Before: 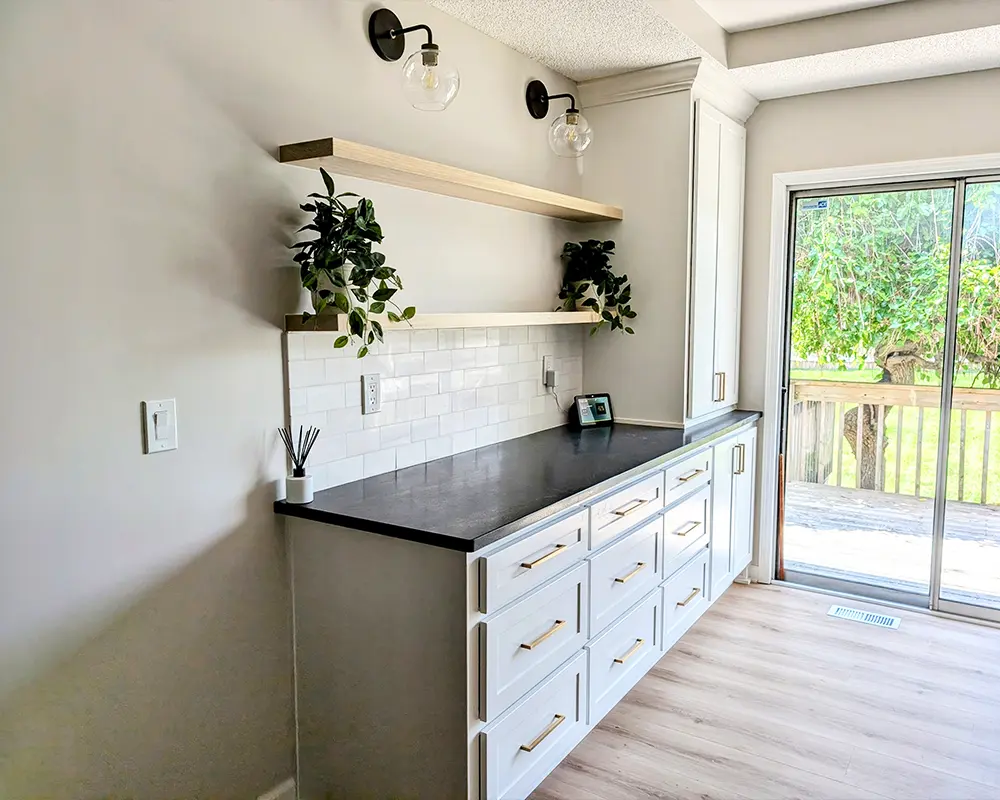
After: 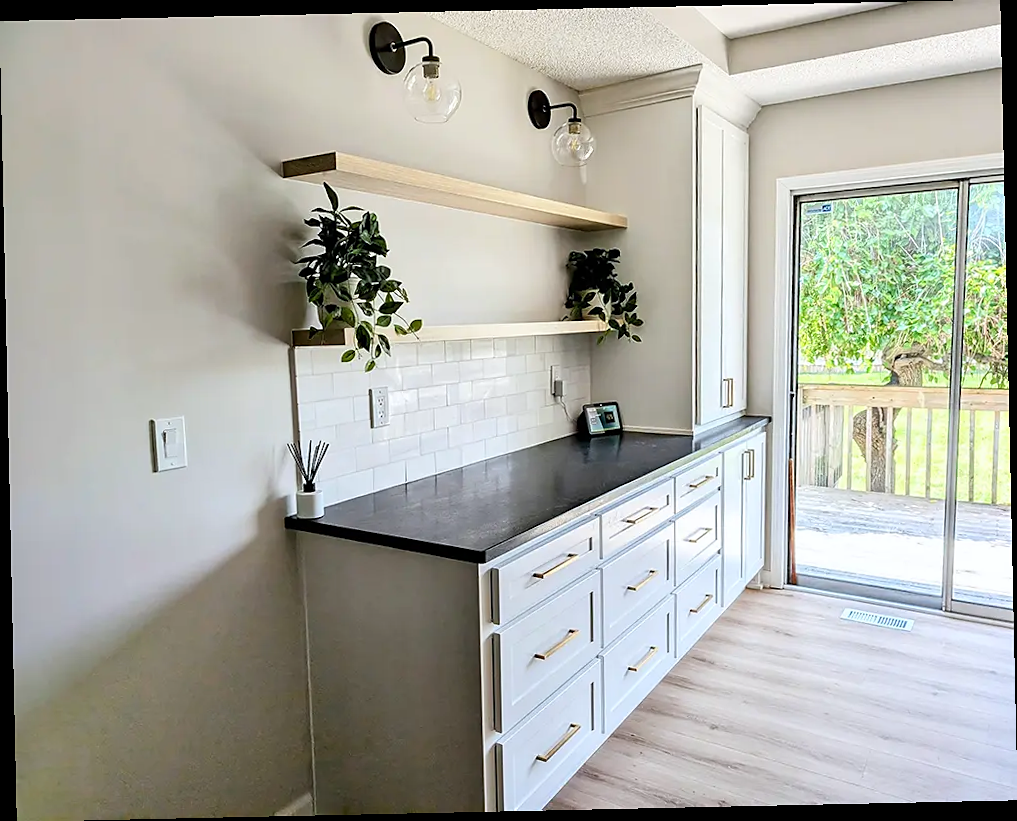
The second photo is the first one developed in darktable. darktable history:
rotate and perspective: rotation -1.24°, automatic cropping off
white balance: red 0.988, blue 1.017
sharpen: radius 1.559, amount 0.373, threshold 1.271
